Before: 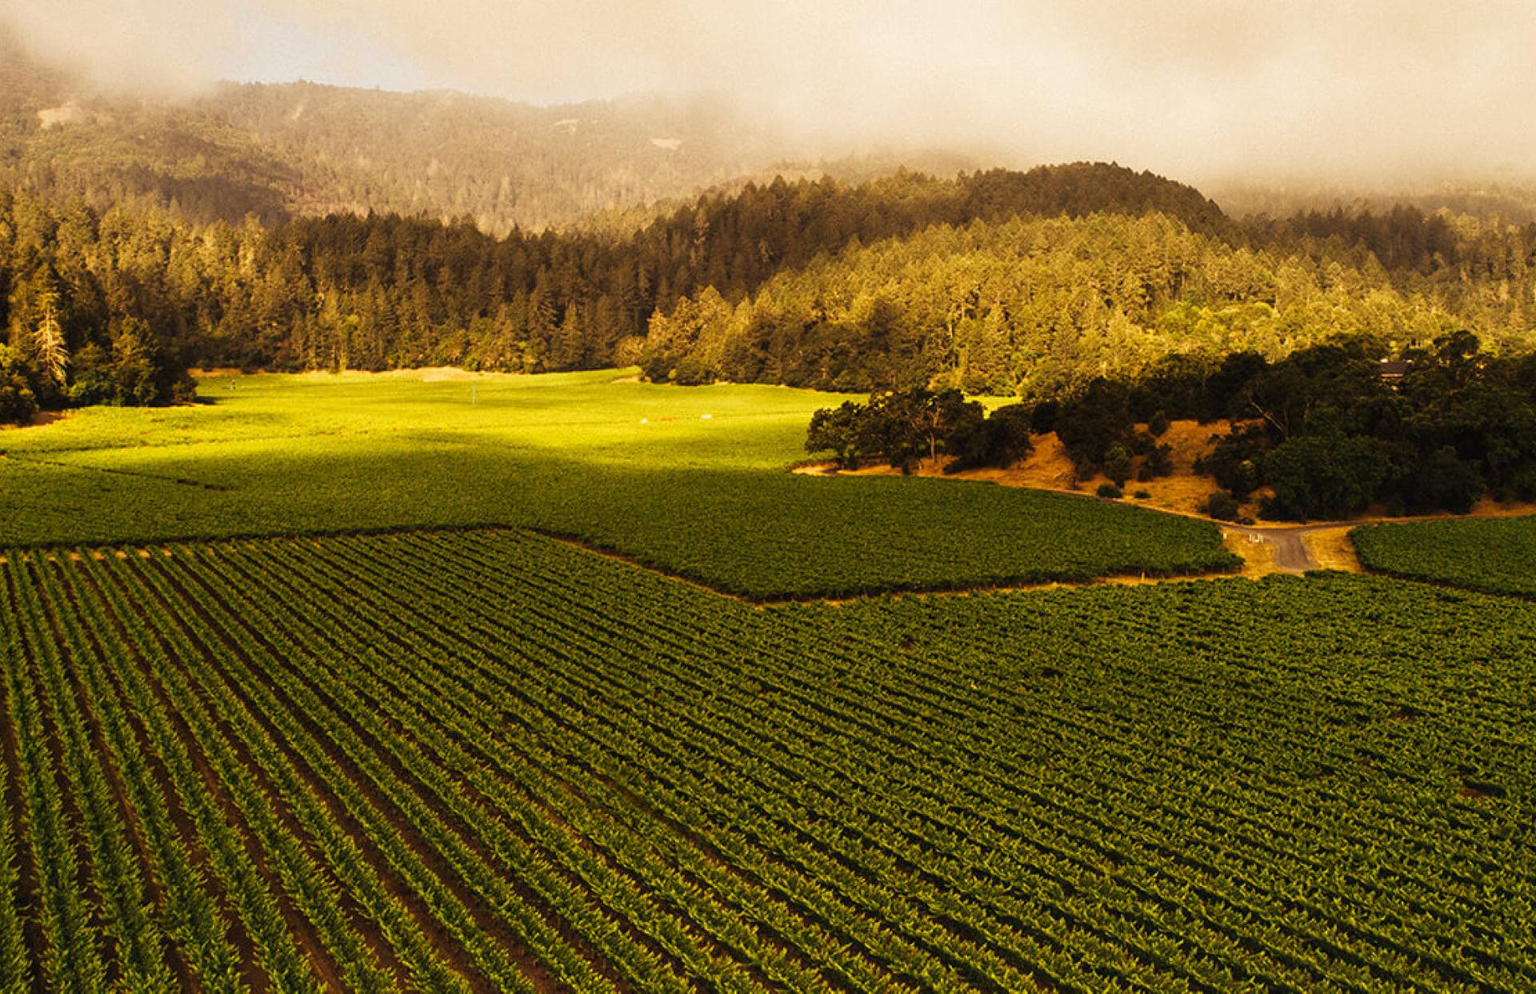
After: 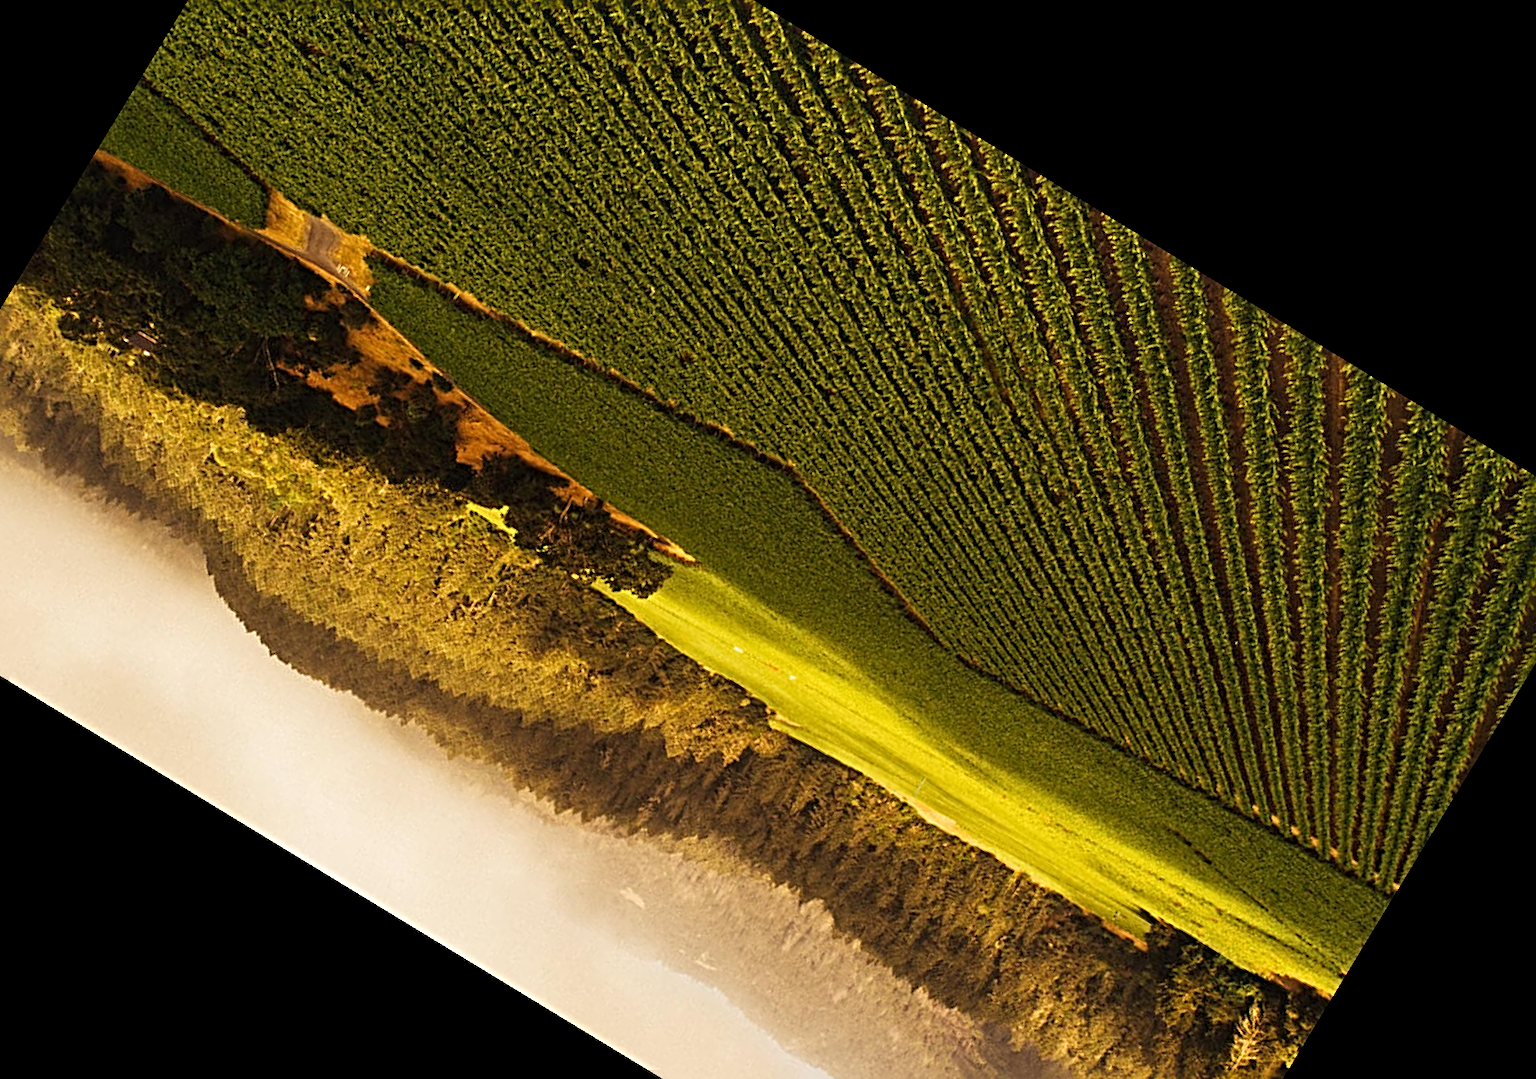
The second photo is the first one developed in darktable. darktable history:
crop and rotate: angle 148.68°, left 9.111%, top 15.603%, right 4.588%, bottom 17.041%
sharpen: radius 4.883
